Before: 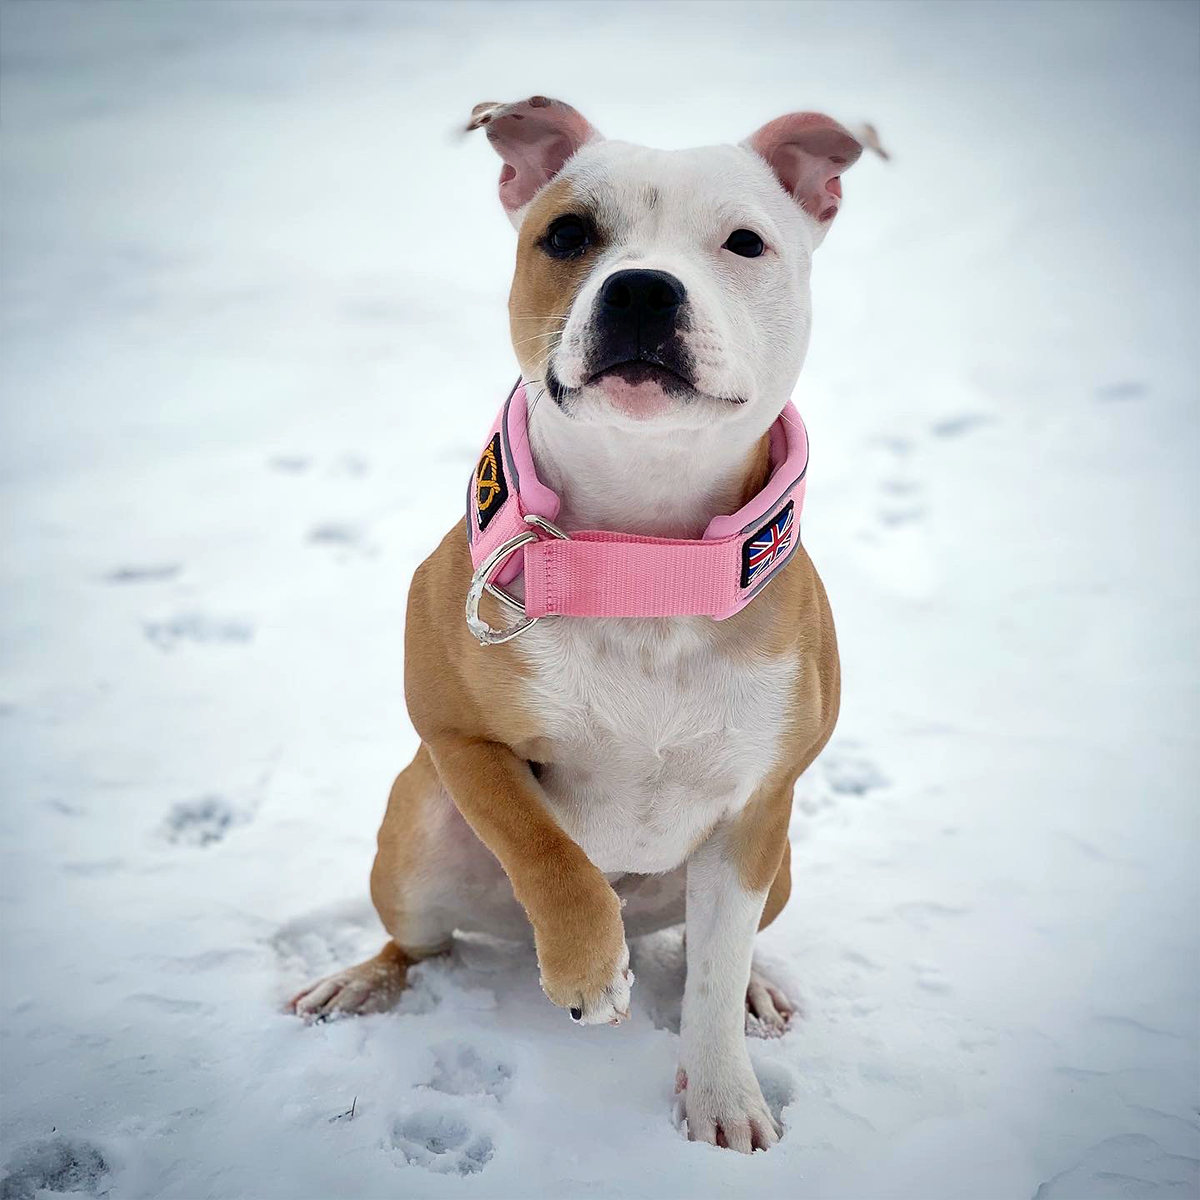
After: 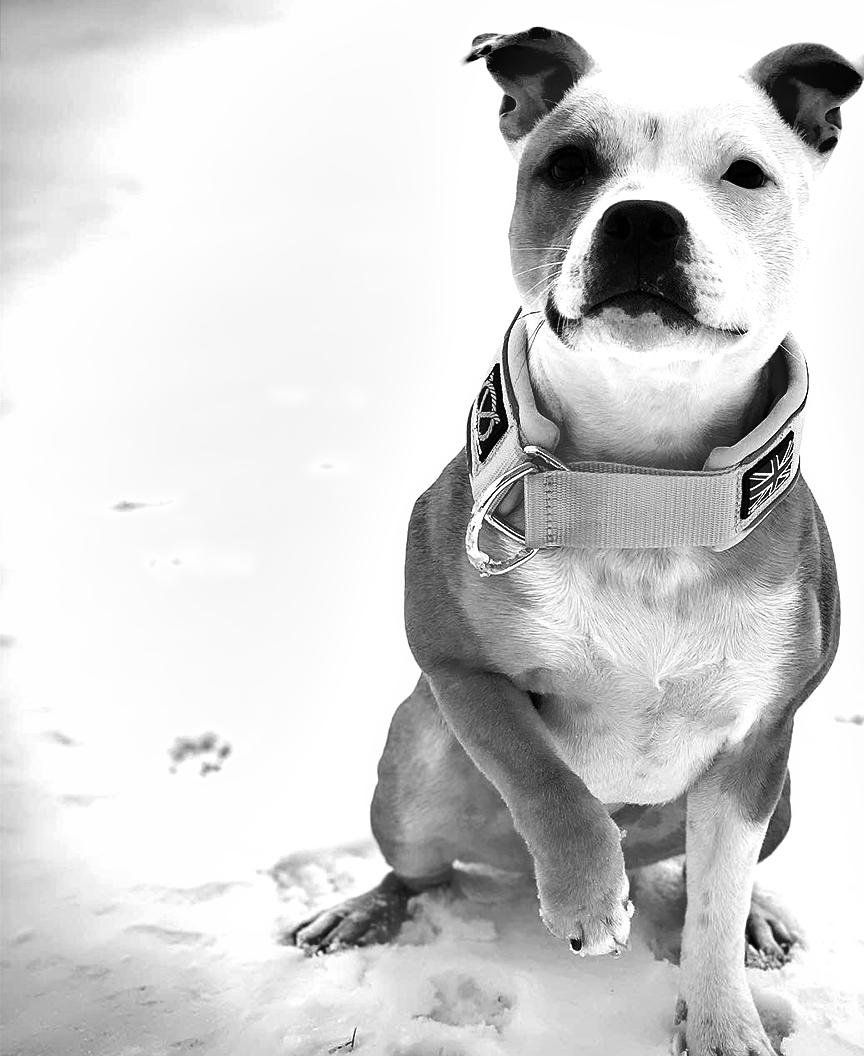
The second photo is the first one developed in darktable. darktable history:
shadows and highlights: soften with gaussian
monochrome: a 2.21, b -1.33, size 2.2
crop: top 5.803%, right 27.864%, bottom 5.804%
velvia: on, module defaults
exposure: black level correction 0, exposure 0.7 EV, compensate highlight preservation false
